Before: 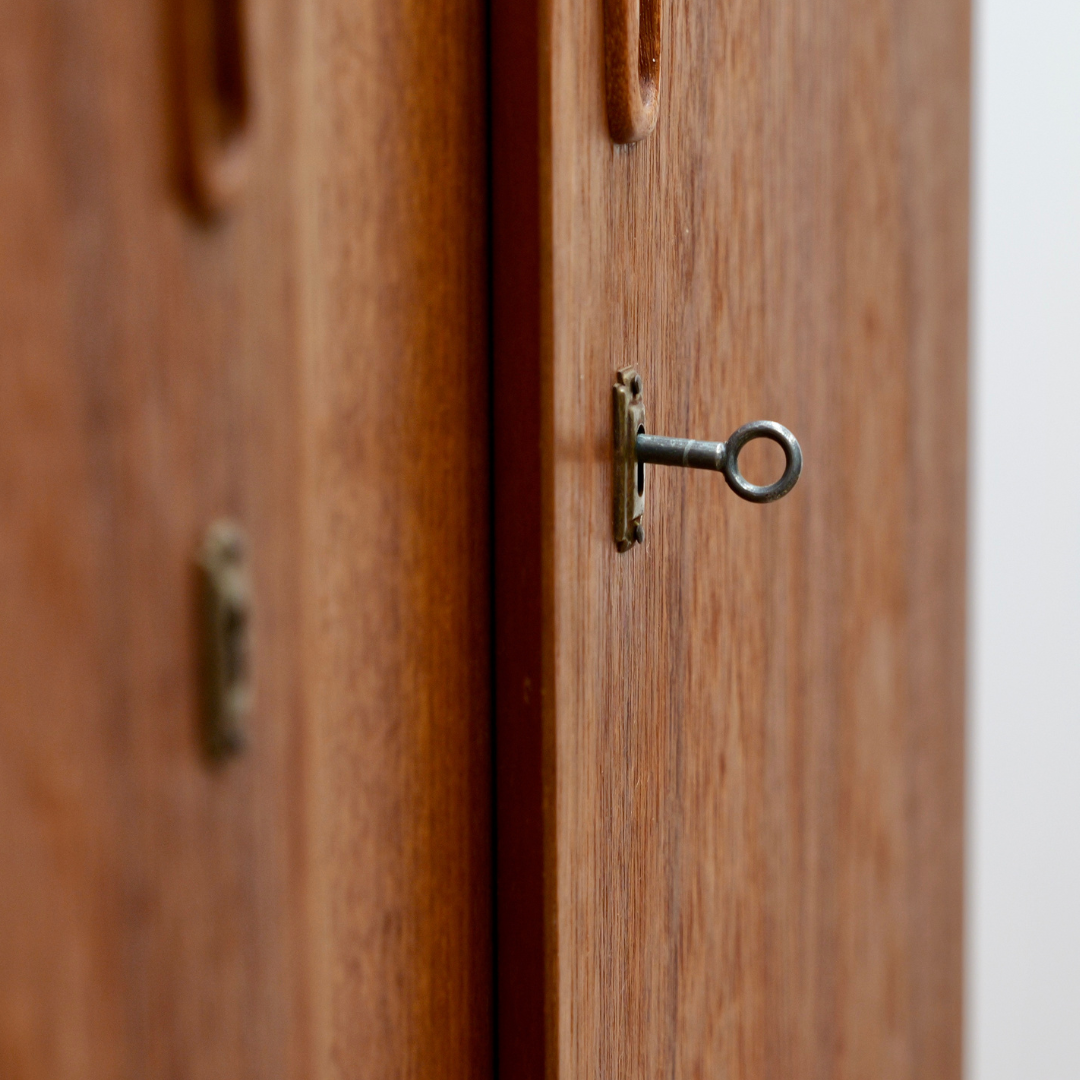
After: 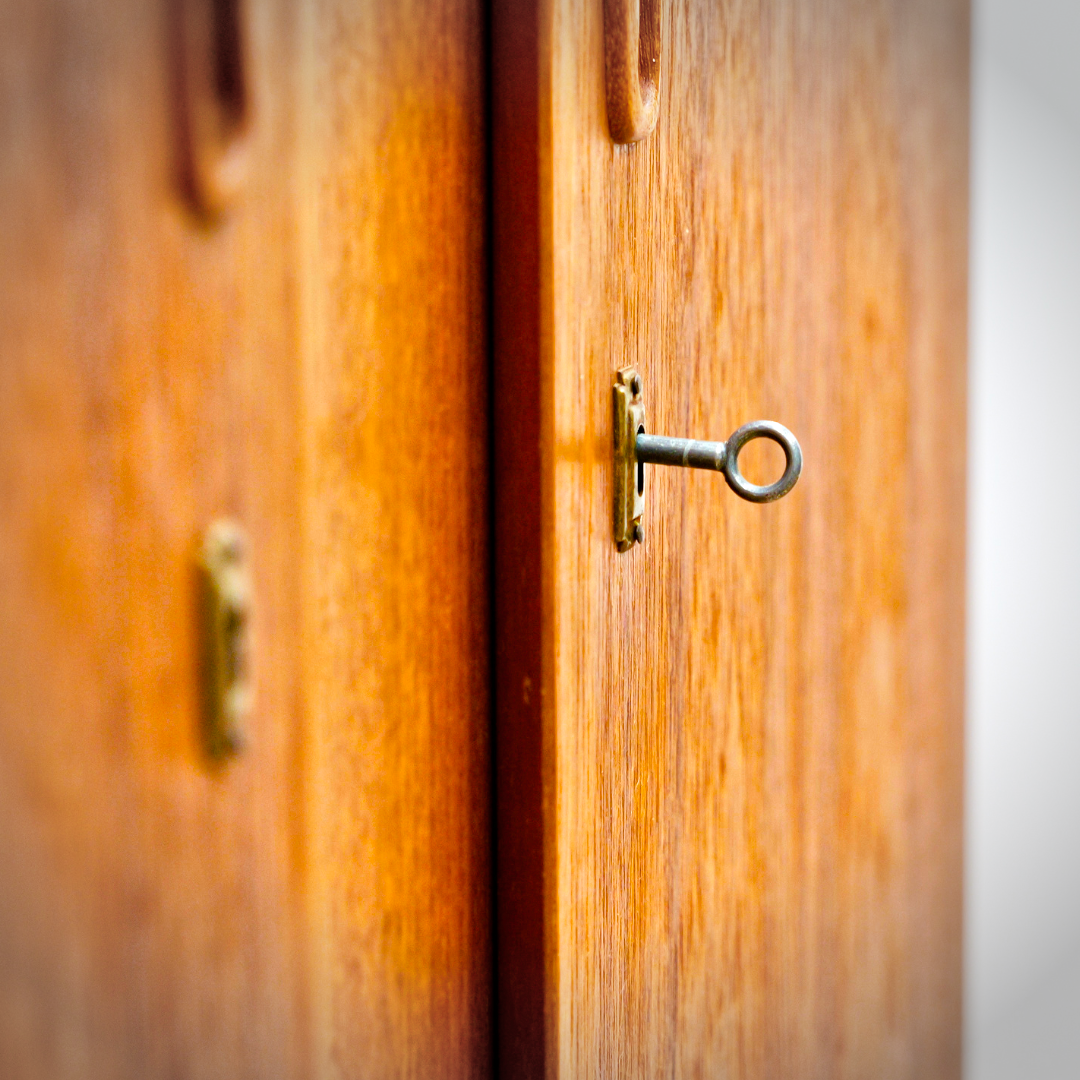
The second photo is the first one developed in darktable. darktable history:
base curve: curves: ch0 [(0, 0) (0.204, 0.334) (0.55, 0.733) (1, 1)], preserve colors none
color balance rgb: linear chroma grading › global chroma 50%, perceptual saturation grading › global saturation 2.34%, global vibrance 6.64%, contrast 12.71%, saturation formula JzAzBz (2021)
tone equalizer: -7 EV 0.15 EV, -6 EV 0.6 EV, -5 EV 1.15 EV, -4 EV 1.33 EV, -3 EV 1.15 EV, -2 EV 0.6 EV, -1 EV 0.15 EV, mask exposure compensation -0.5 EV
vignetting: width/height ratio 1.094
